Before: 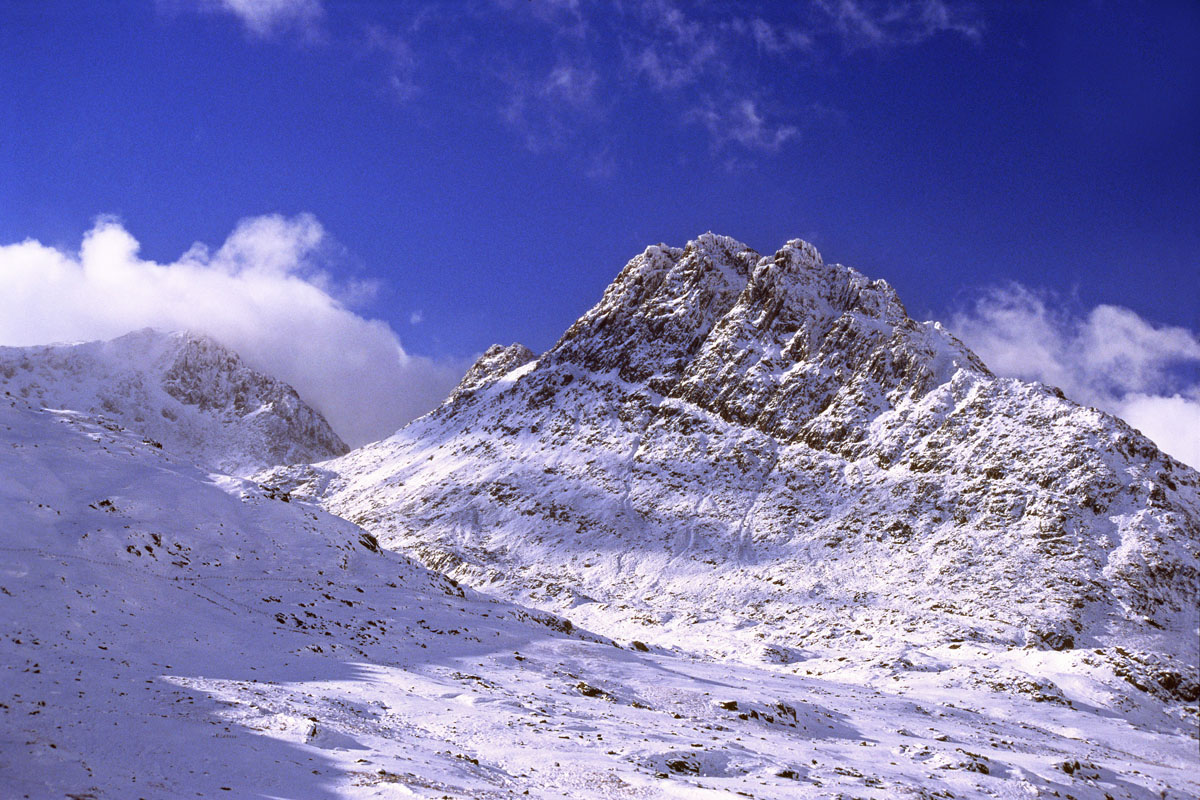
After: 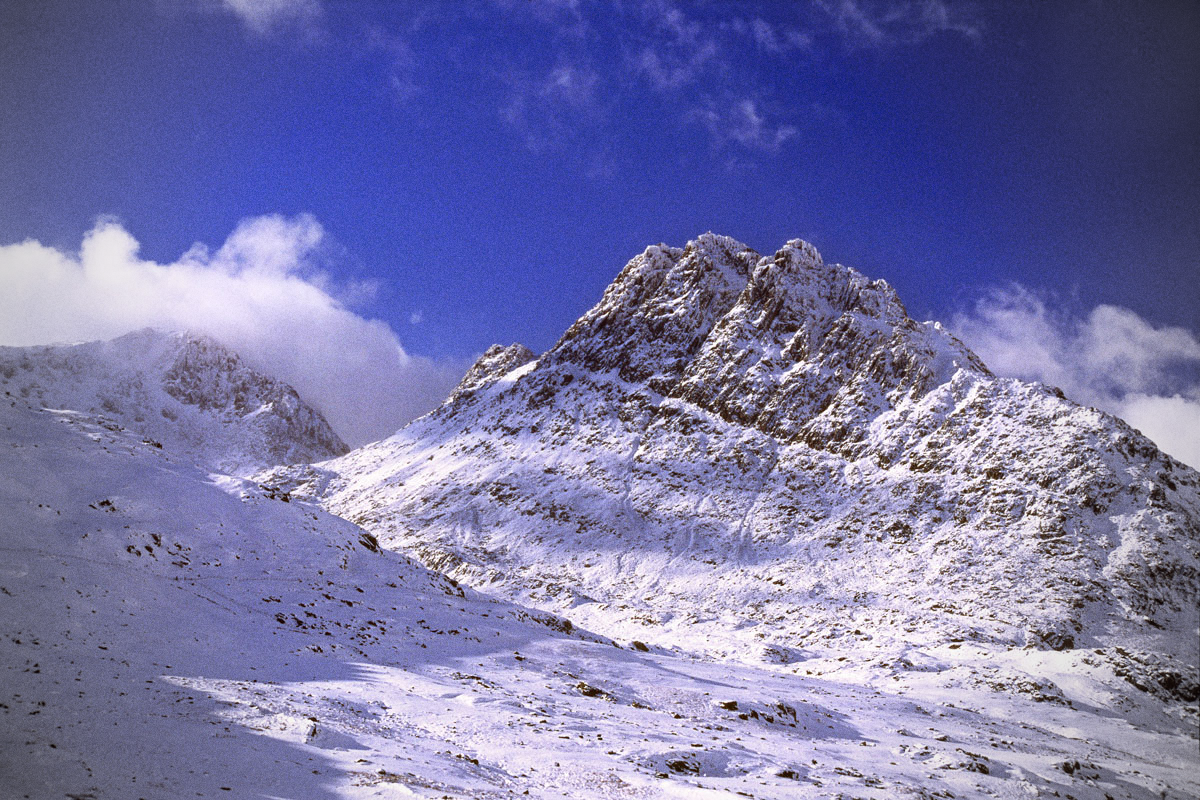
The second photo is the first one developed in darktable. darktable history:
vignetting: fall-off start 67.15%, brightness -0.442, saturation -0.691, width/height ratio 1.011, unbound false
grain: coarseness 0.09 ISO
